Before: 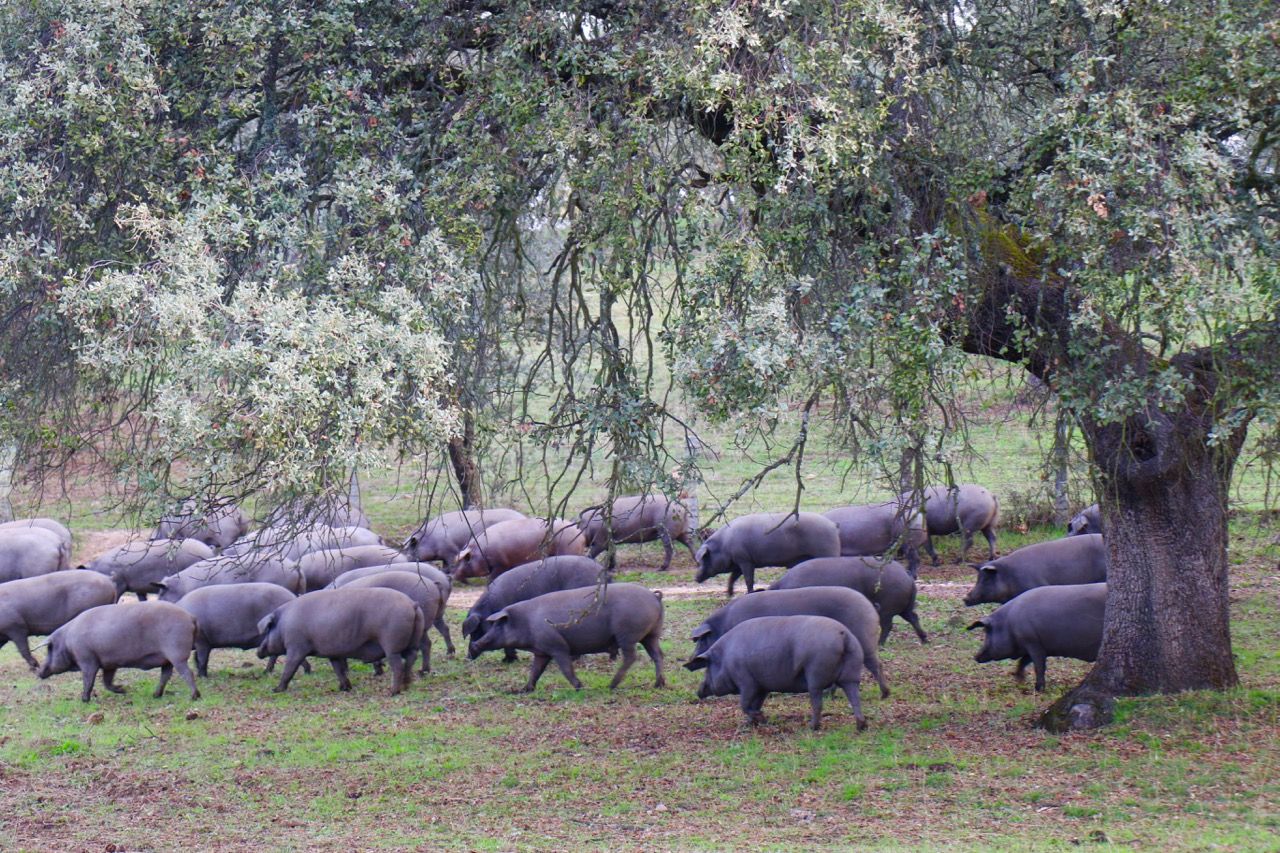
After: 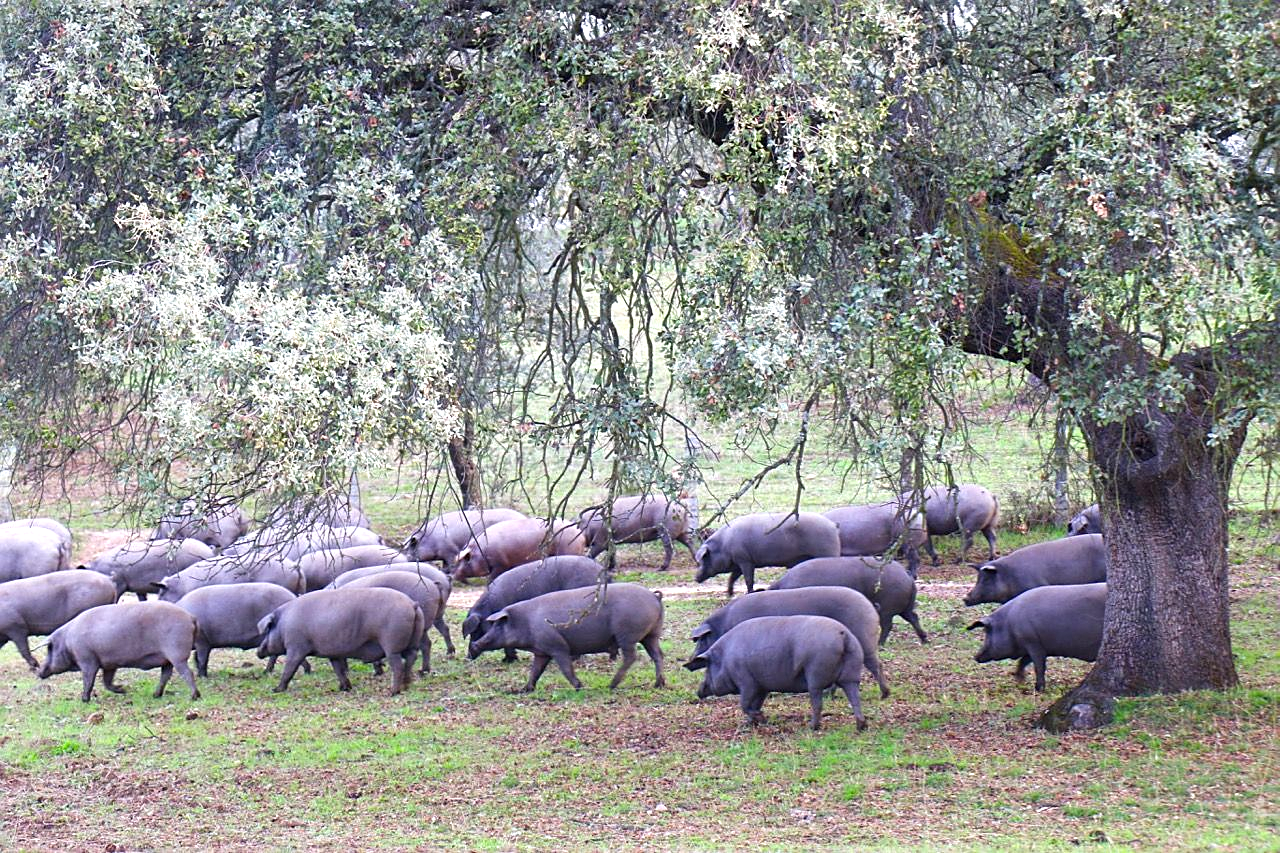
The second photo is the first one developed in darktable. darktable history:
sharpen: on, module defaults
exposure: exposure 0.63 EV, compensate highlight preservation false
